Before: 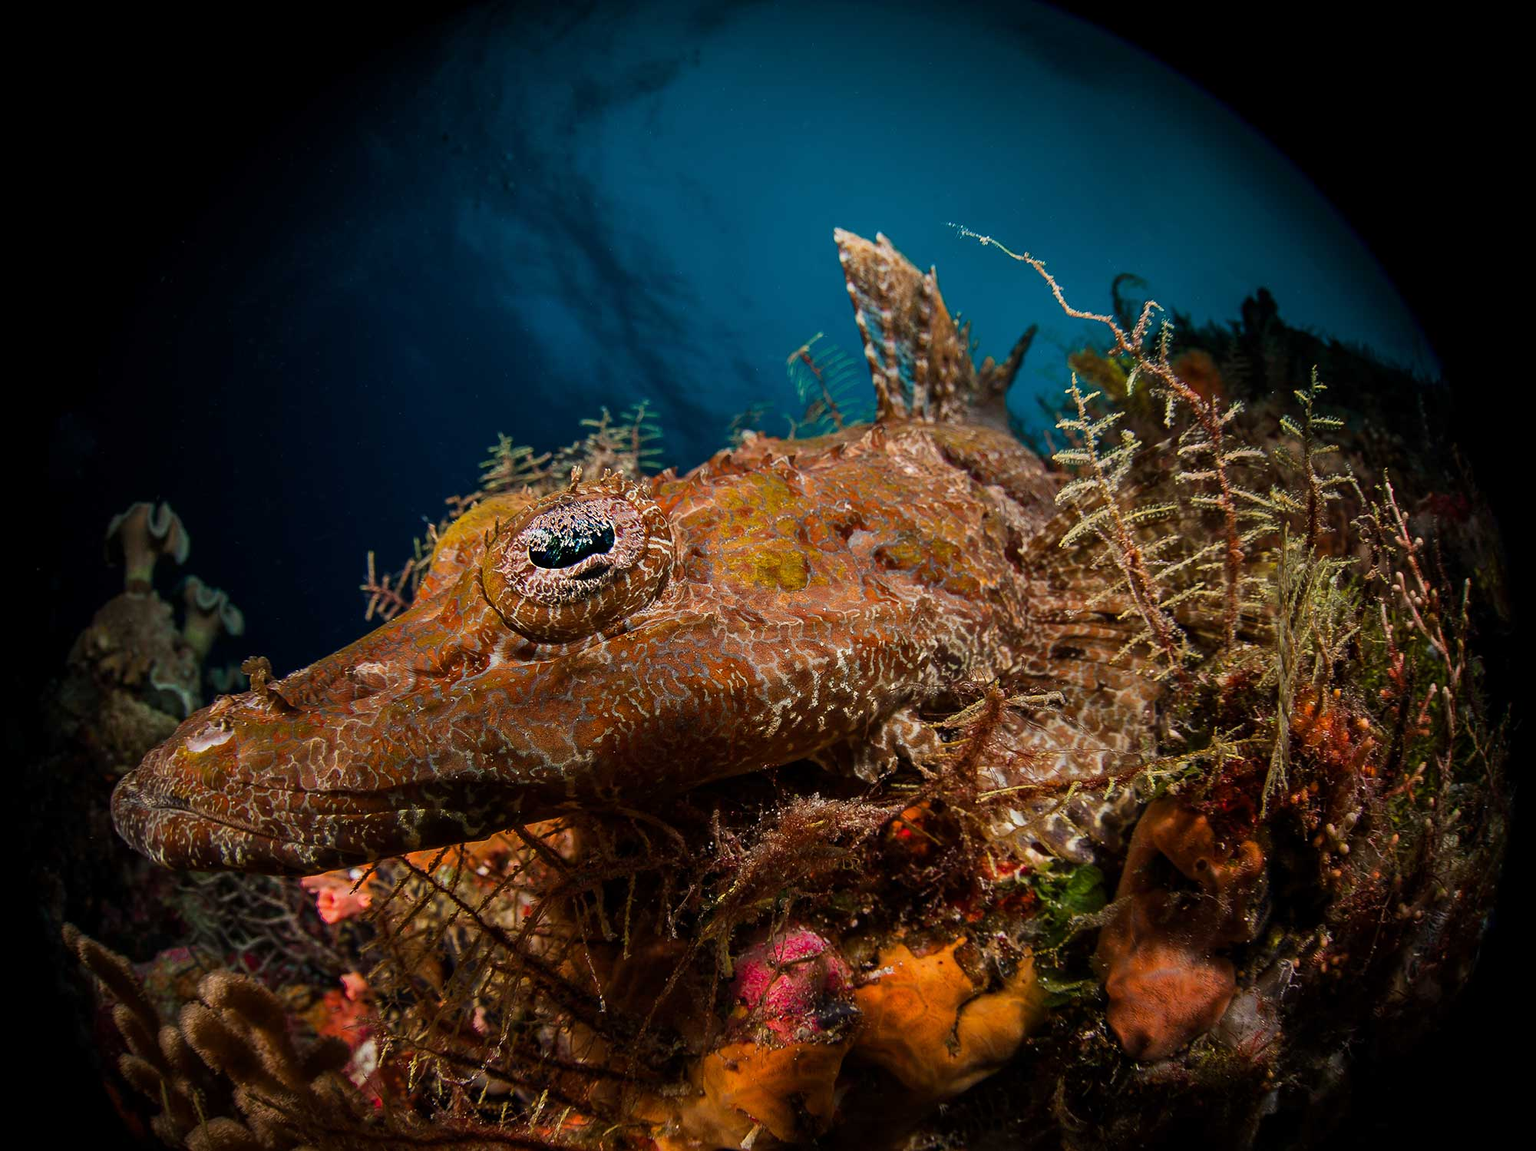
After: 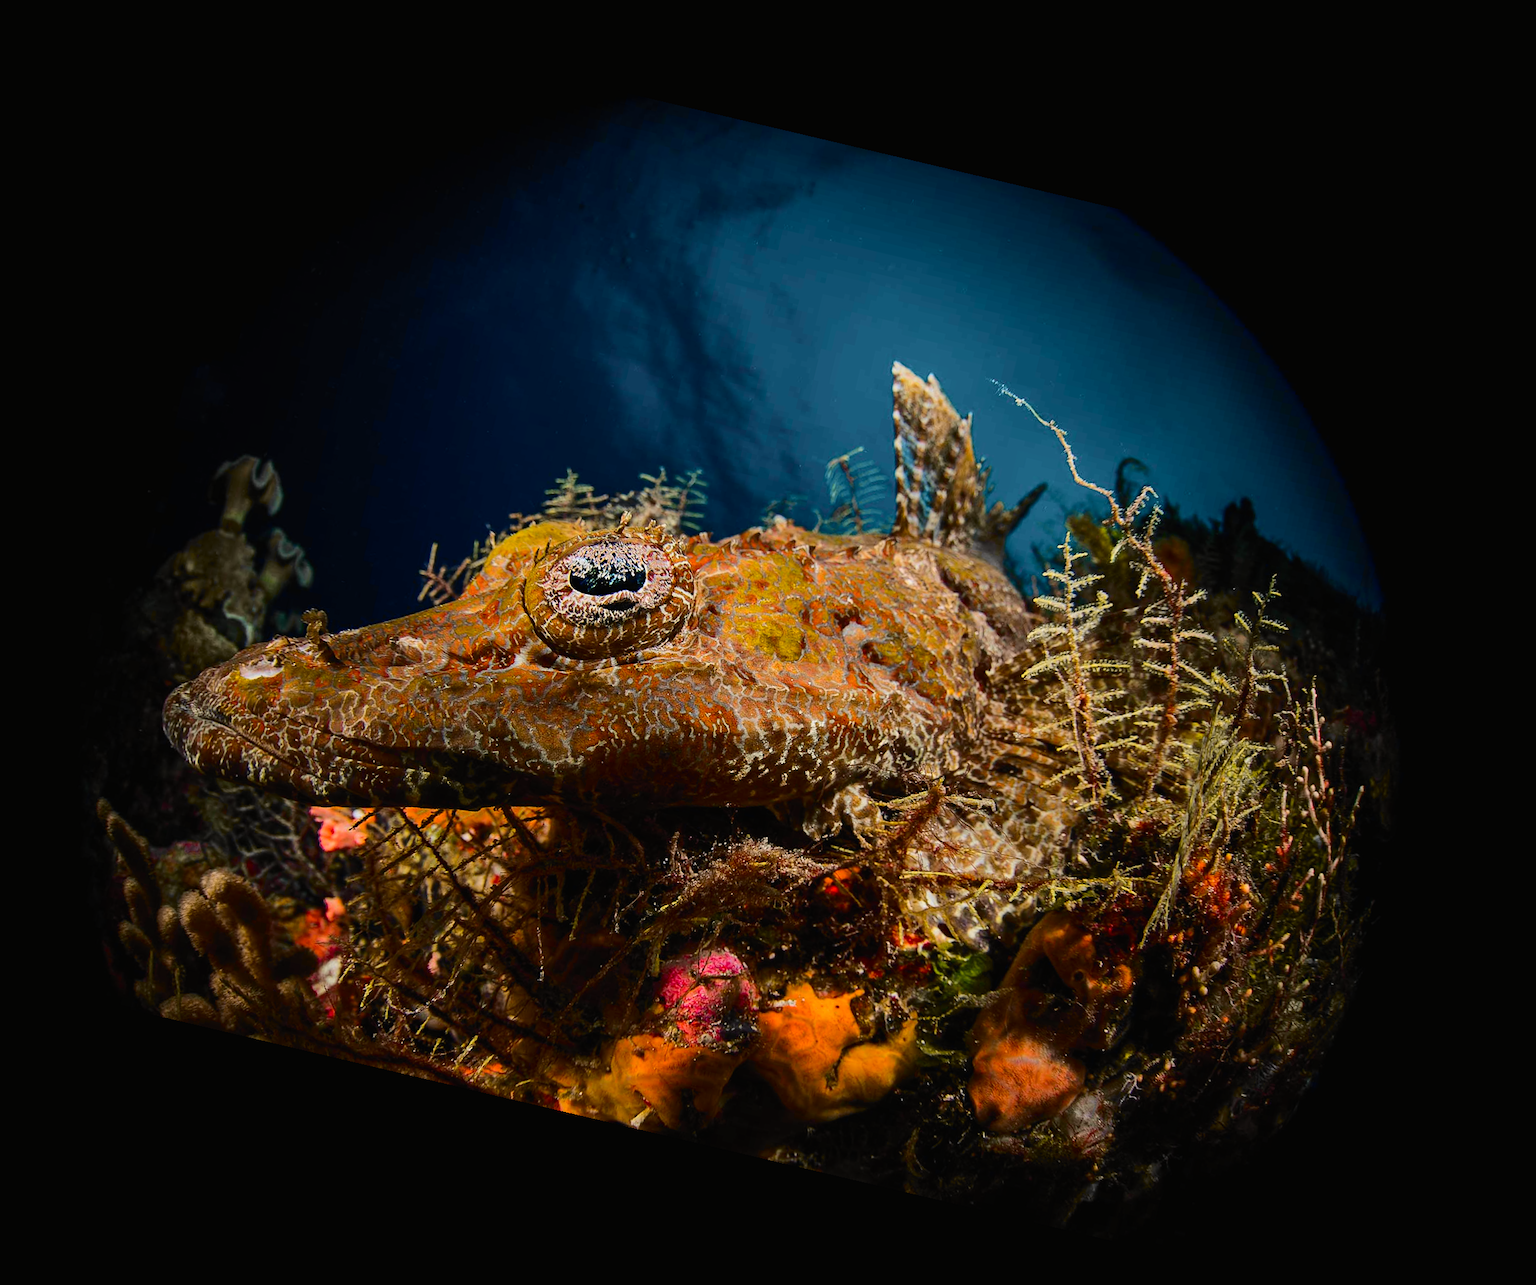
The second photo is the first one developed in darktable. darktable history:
rotate and perspective: rotation 13.27°, automatic cropping off
tone curve: curves: ch0 [(0, 0.01) (0.097, 0.07) (0.204, 0.173) (0.447, 0.517) (0.539, 0.624) (0.733, 0.791) (0.879, 0.898) (1, 0.98)]; ch1 [(0, 0) (0.393, 0.415) (0.447, 0.448) (0.485, 0.494) (0.523, 0.509) (0.545, 0.541) (0.574, 0.561) (0.648, 0.674) (1, 1)]; ch2 [(0, 0) (0.369, 0.388) (0.449, 0.431) (0.499, 0.5) (0.521, 0.51) (0.53, 0.54) (0.564, 0.569) (0.674, 0.735) (1, 1)], color space Lab, independent channels, preserve colors none
